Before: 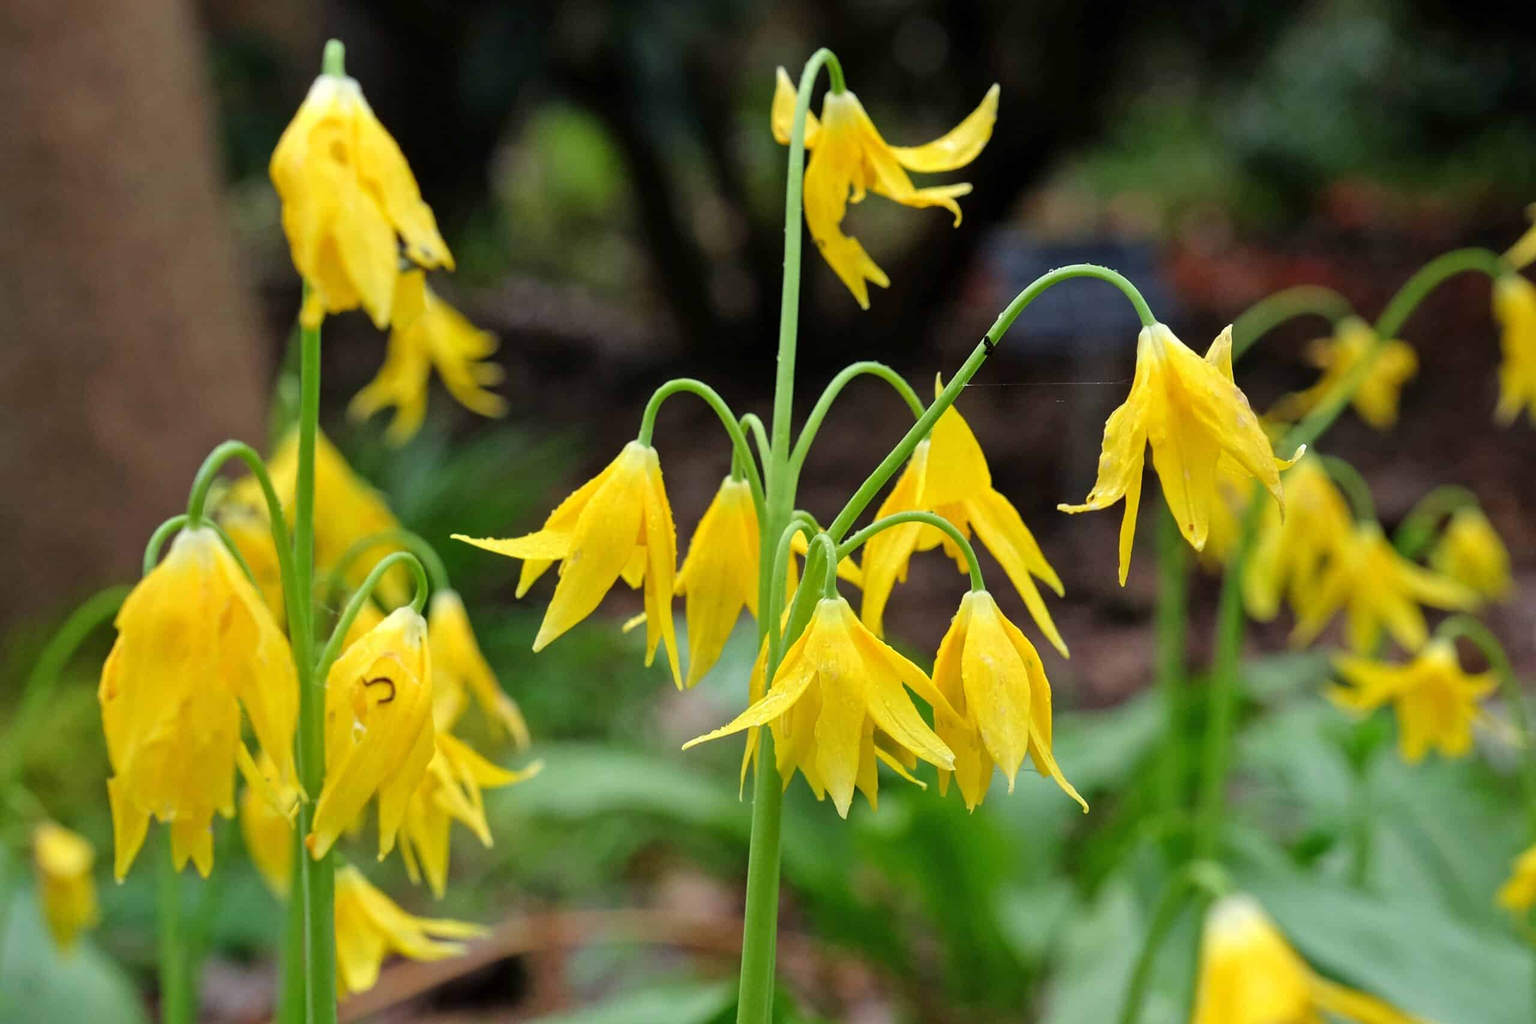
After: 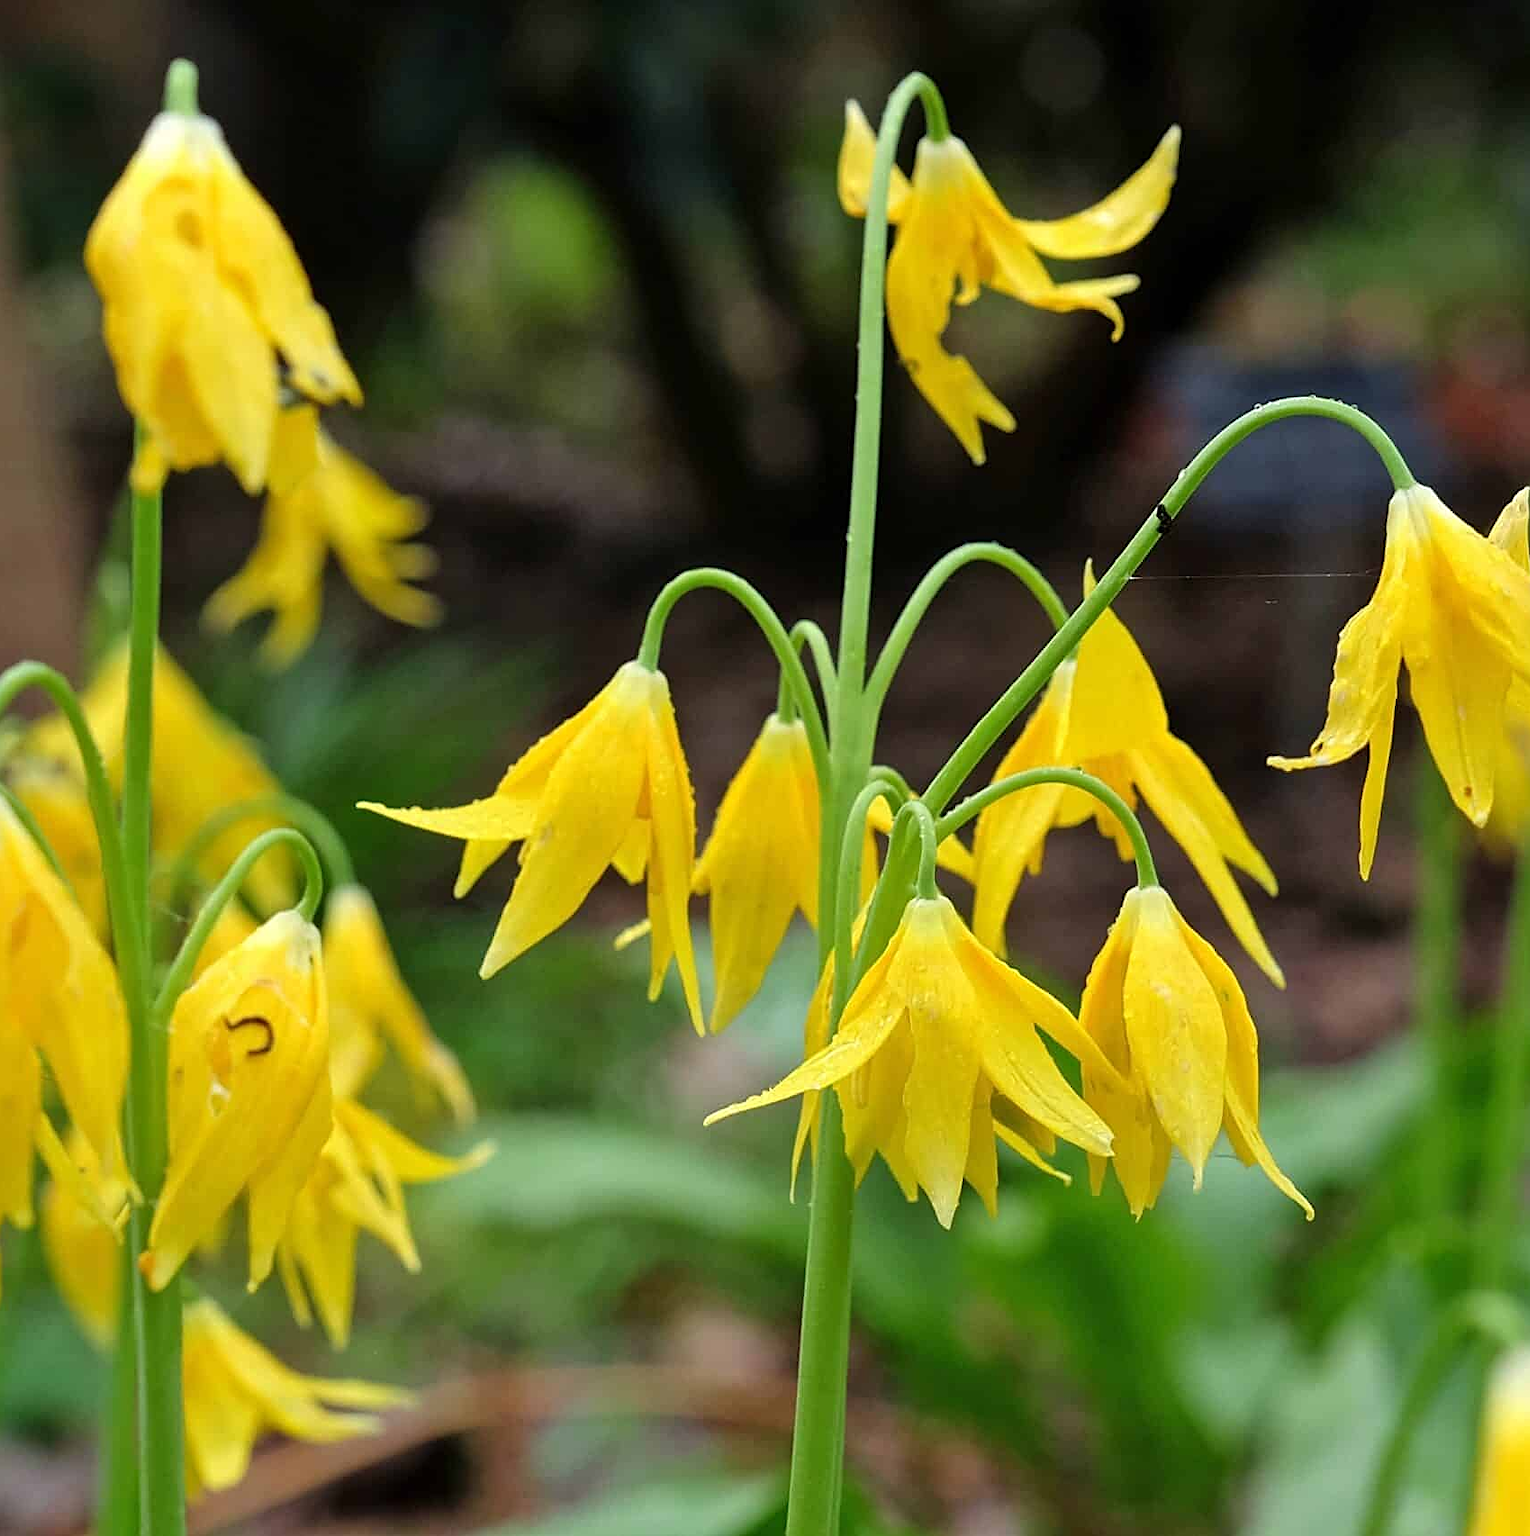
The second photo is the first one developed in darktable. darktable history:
sharpen: on, module defaults
crop and rotate: left 13.88%, right 19.676%
